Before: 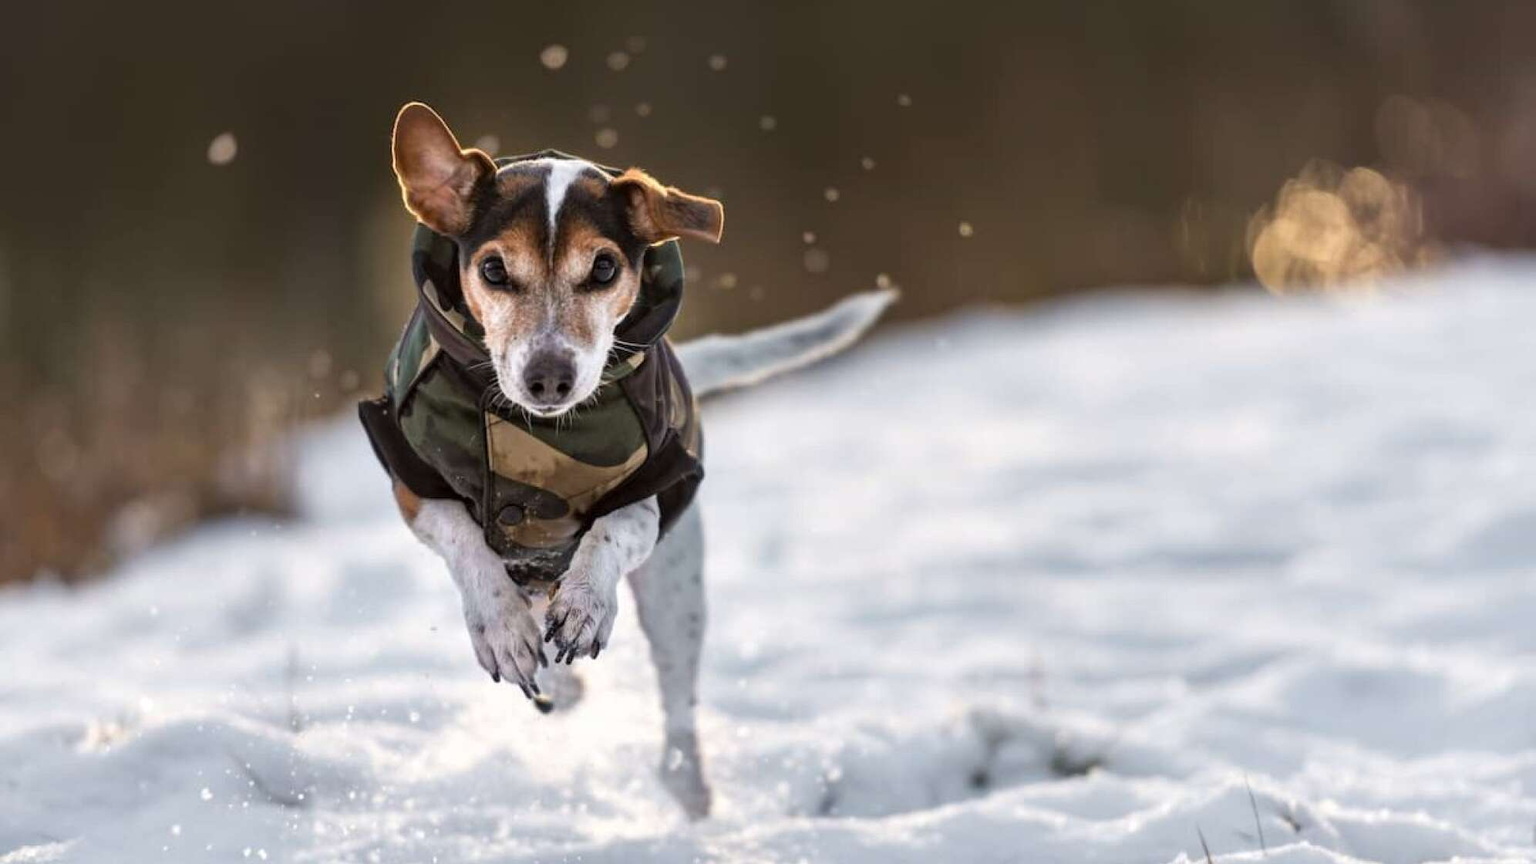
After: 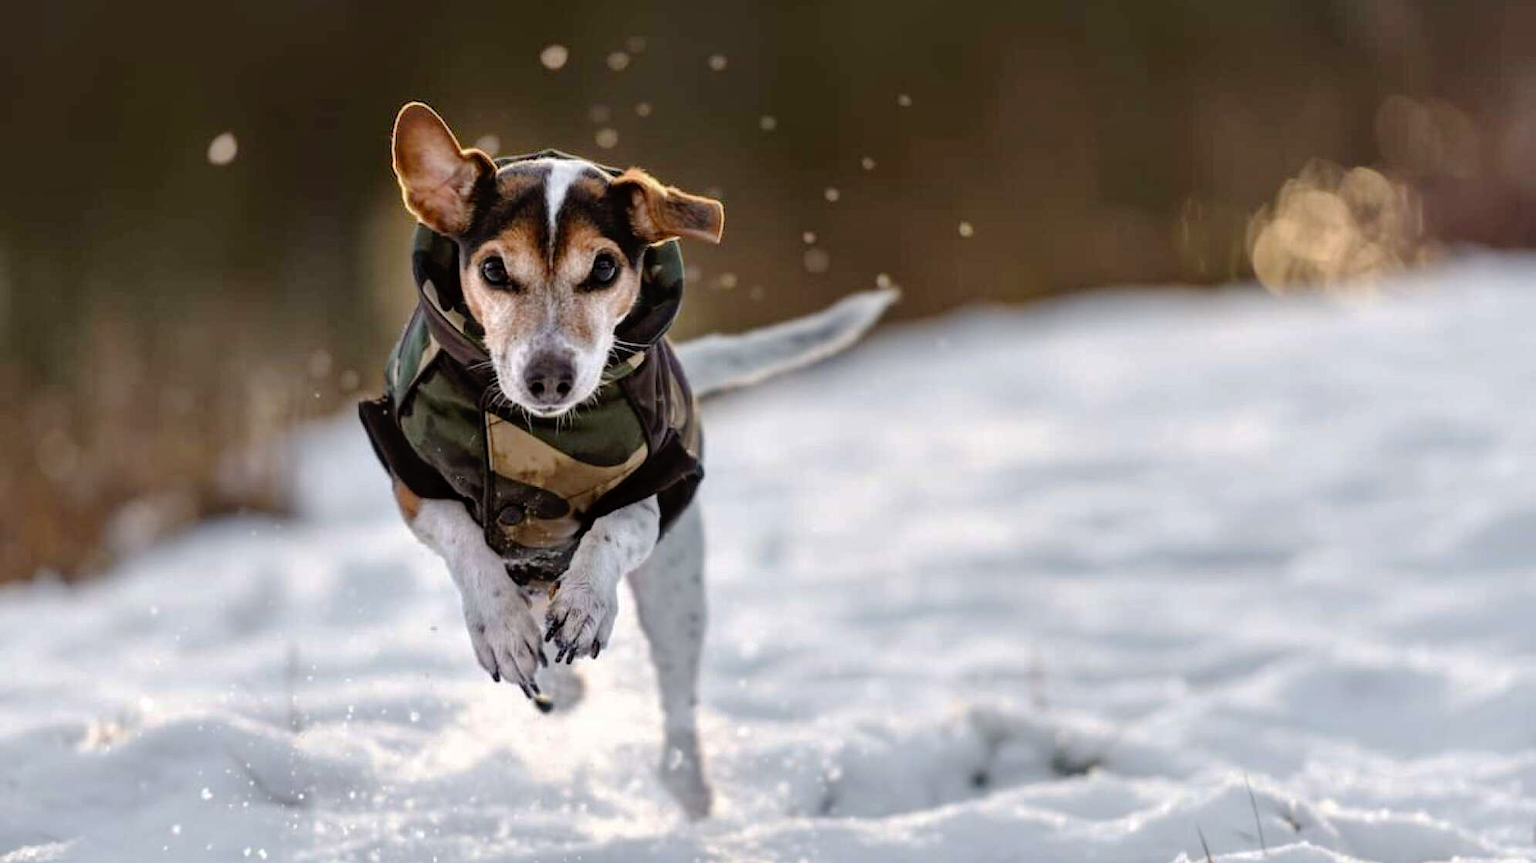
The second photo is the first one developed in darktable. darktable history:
shadows and highlights: shadows 30.86, highlights 0, soften with gaussian
tone curve: curves: ch0 [(0, 0) (0.003, 0.001) (0.011, 0.002) (0.025, 0.007) (0.044, 0.015) (0.069, 0.022) (0.1, 0.03) (0.136, 0.056) (0.177, 0.115) (0.224, 0.177) (0.277, 0.244) (0.335, 0.322) (0.399, 0.398) (0.468, 0.471) (0.543, 0.545) (0.623, 0.614) (0.709, 0.685) (0.801, 0.765) (0.898, 0.867) (1, 1)], preserve colors none
